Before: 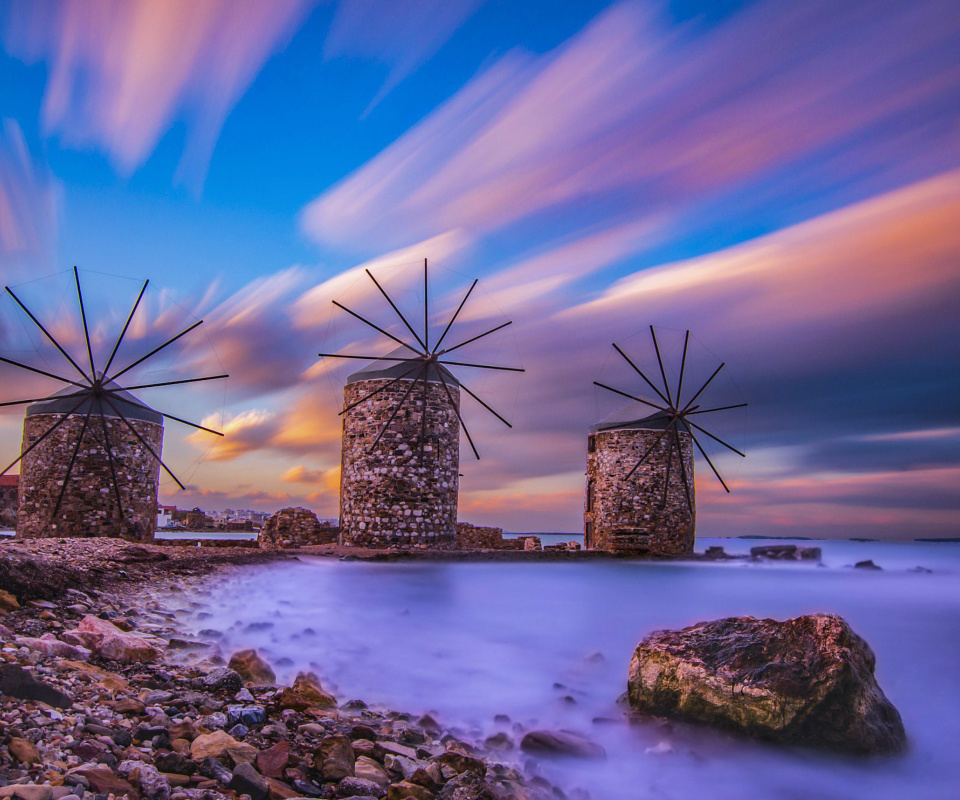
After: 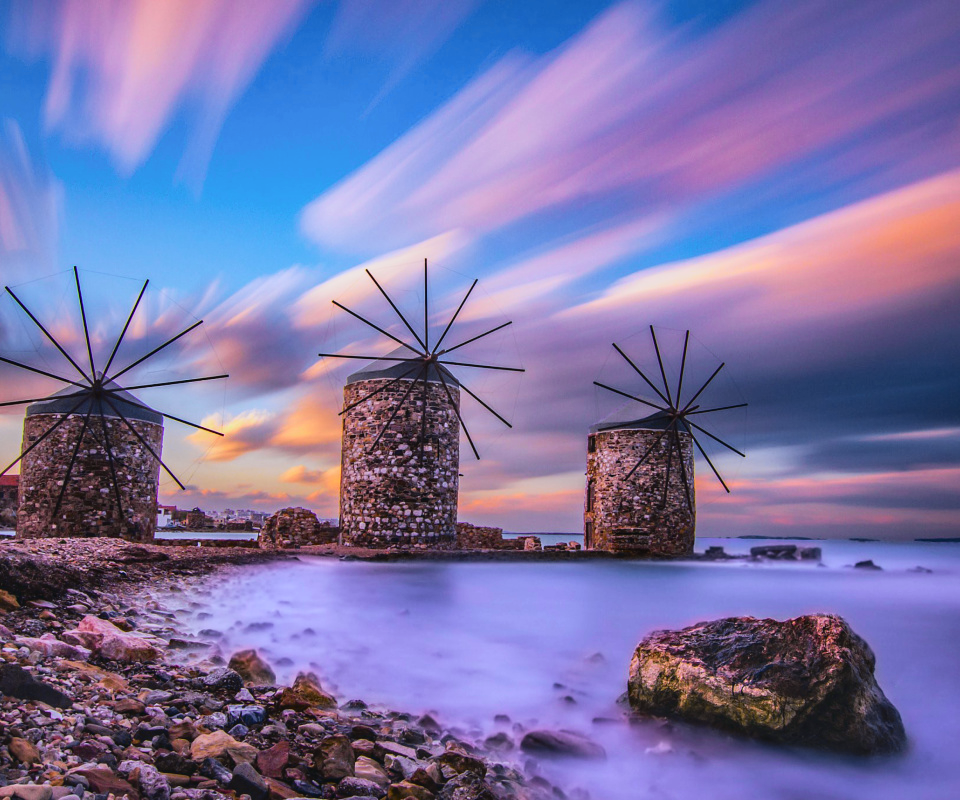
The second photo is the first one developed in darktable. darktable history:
tone curve: curves: ch0 [(0, 0.022) (0.114, 0.096) (0.282, 0.299) (0.456, 0.51) (0.613, 0.693) (0.786, 0.843) (0.999, 0.949)]; ch1 [(0, 0) (0.384, 0.365) (0.463, 0.447) (0.486, 0.474) (0.503, 0.5) (0.535, 0.522) (0.555, 0.546) (0.593, 0.599) (0.755, 0.793) (1, 1)]; ch2 [(0, 0) (0.369, 0.375) (0.449, 0.434) (0.501, 0.5) (0.528, 0.517) (0.561, 0.57) (0.612, 0.631) (0.668, 0.659) (1, 1)], color space Lab, independent channels, preserve colors none
